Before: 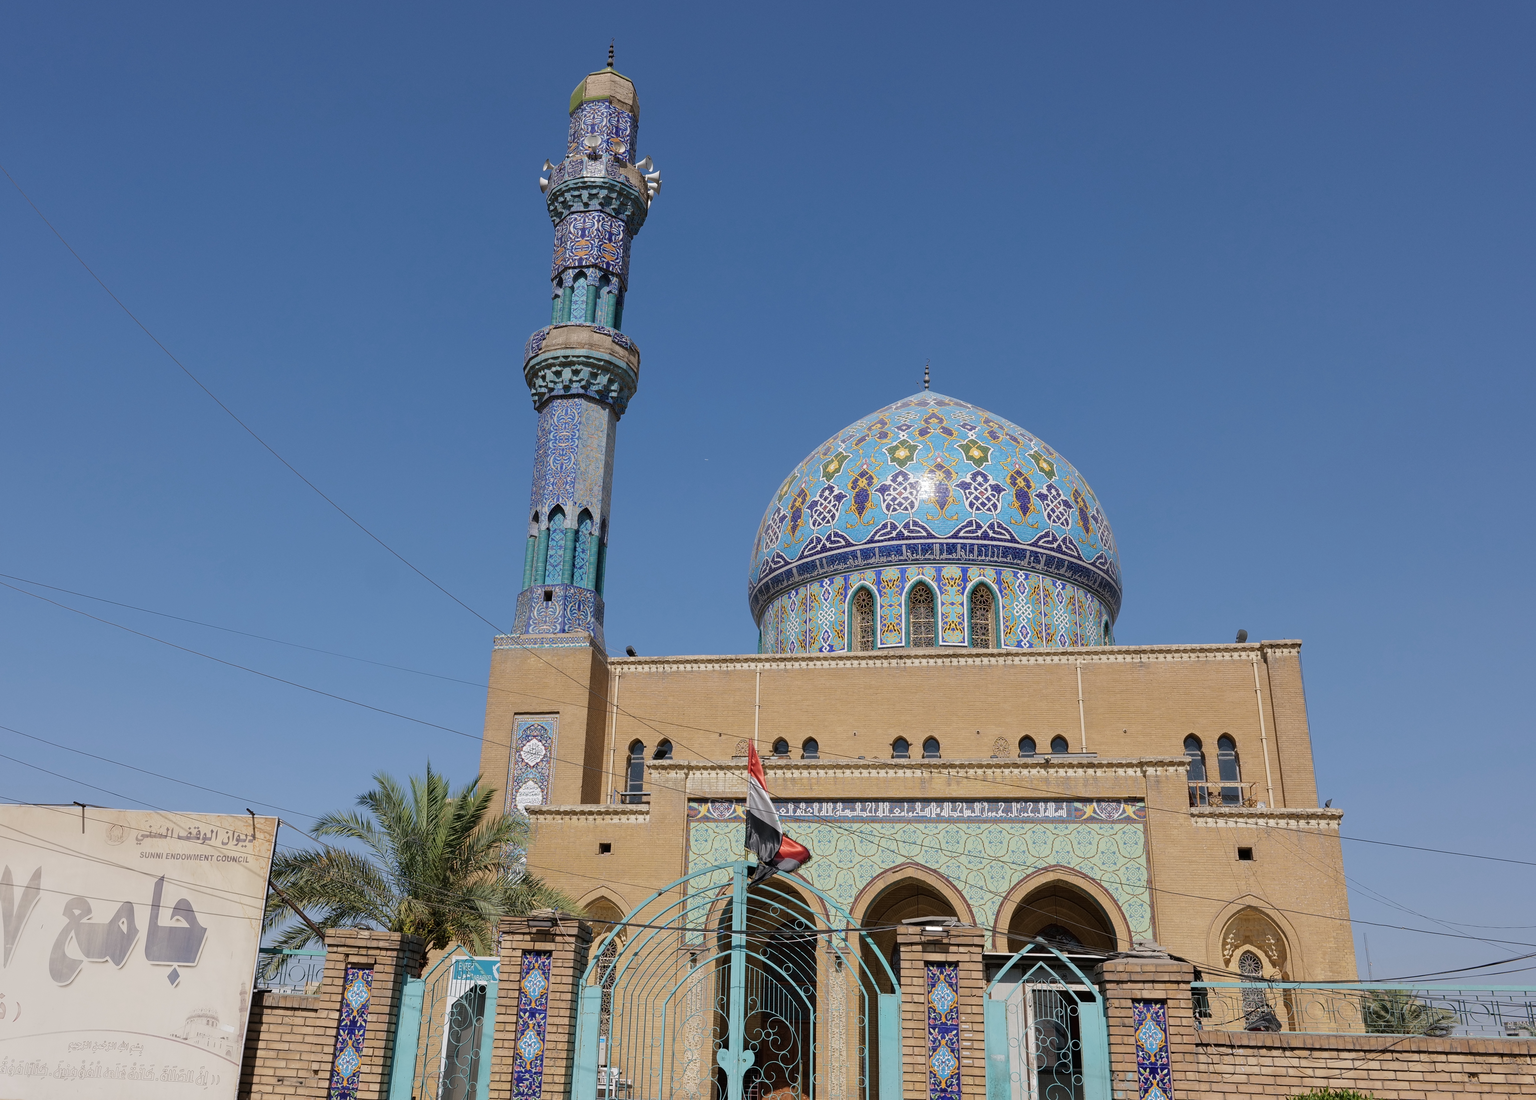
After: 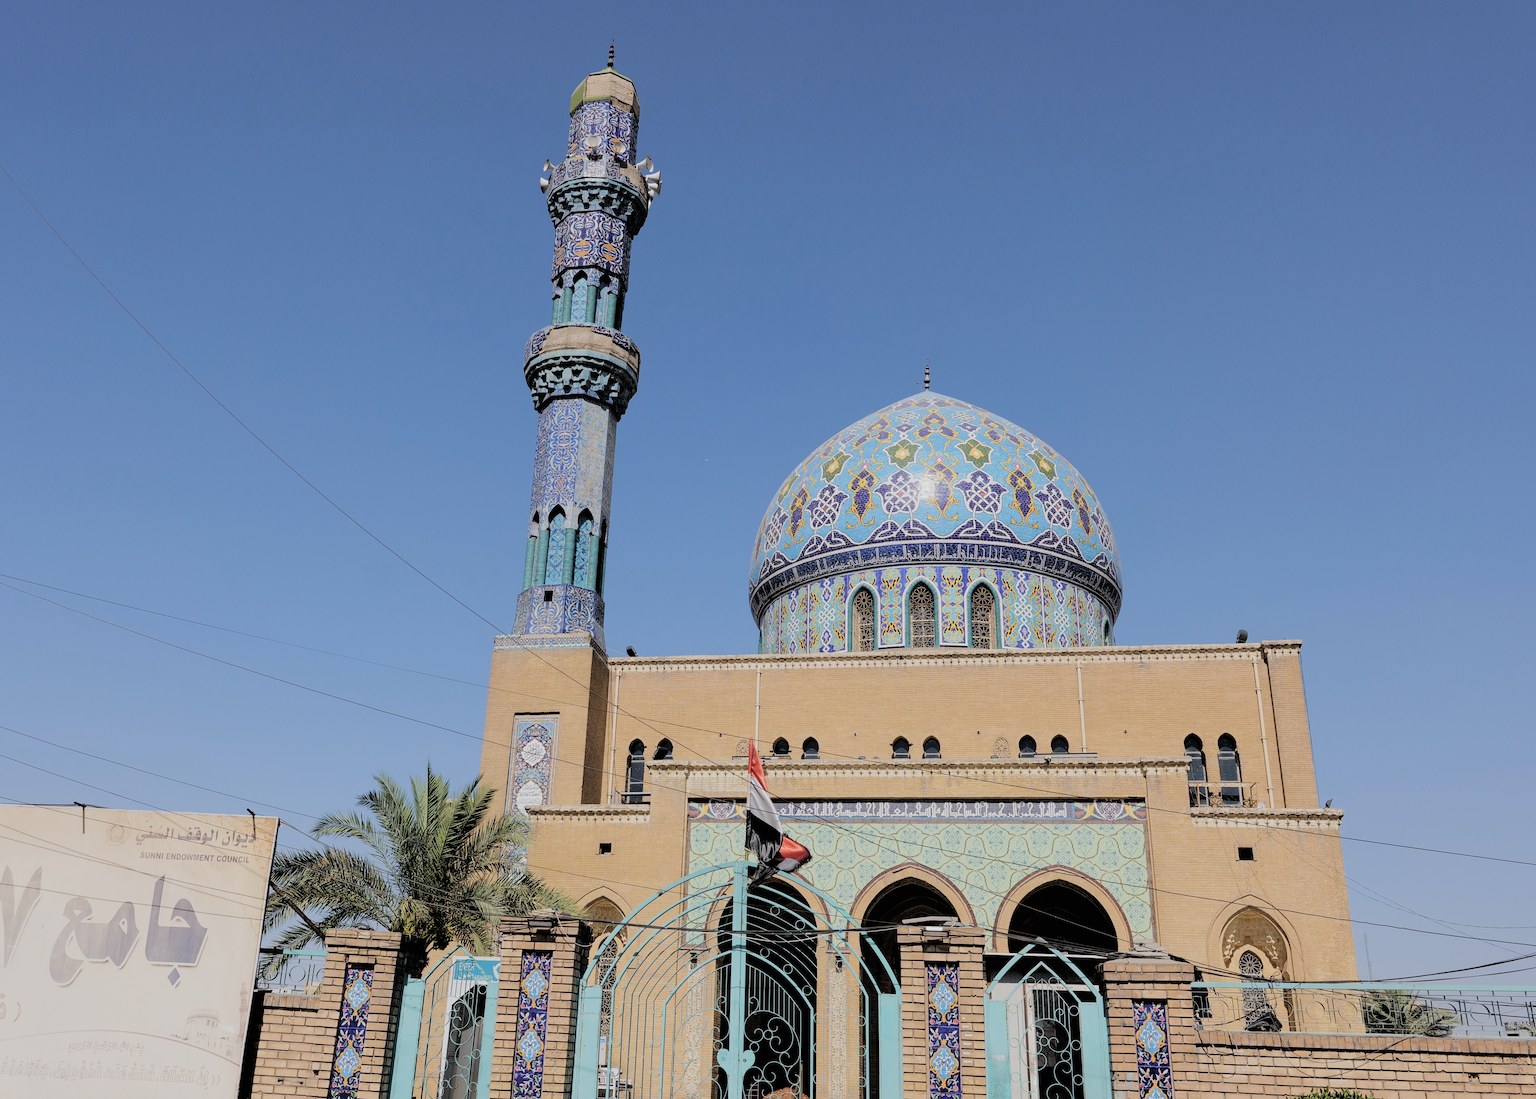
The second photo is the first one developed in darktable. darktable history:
filmic rgb: black relative exposure -2.85 EV, white relative exposure 4.56 EV, threshold 5.96 EV, hardness 1.77, contrast 1.237, enable highlight reconstruction true
contrast brightness saturation: brightness 0.123
